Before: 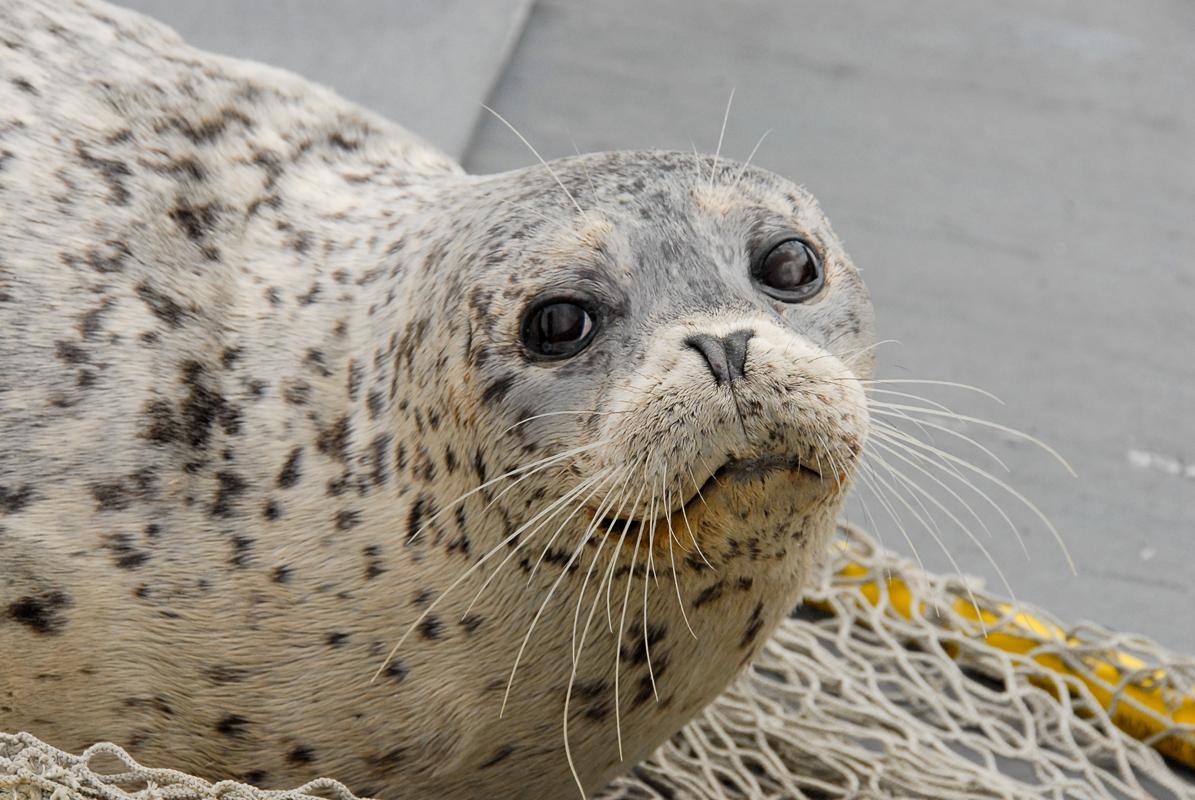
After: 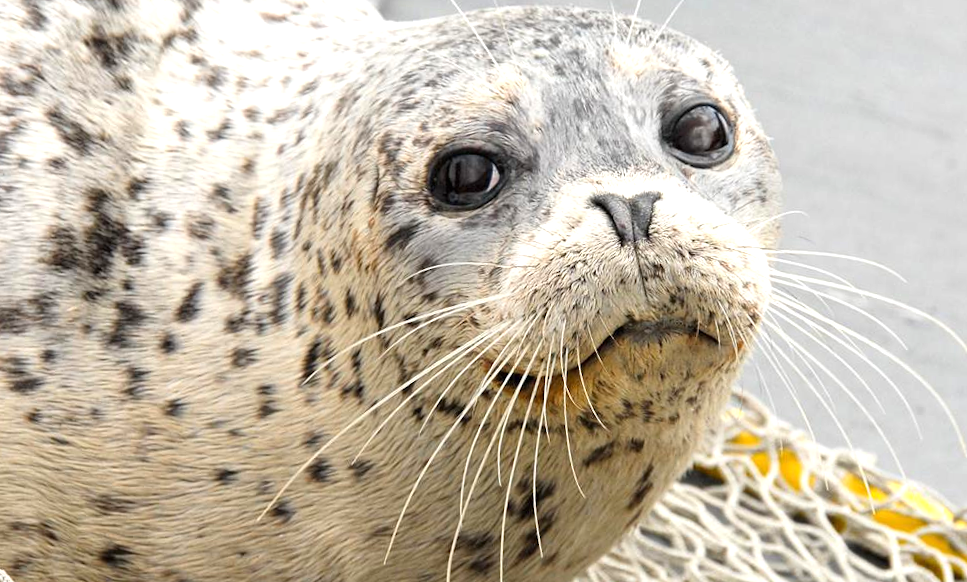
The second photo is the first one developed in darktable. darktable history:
exposure: black level correction 0, exposure 0.899 EV, compensate highlight preservation false
crop and rotate: angle -3.51°, left 9.72%, top 21.06%, right 12.324%, bottom 12.136%
